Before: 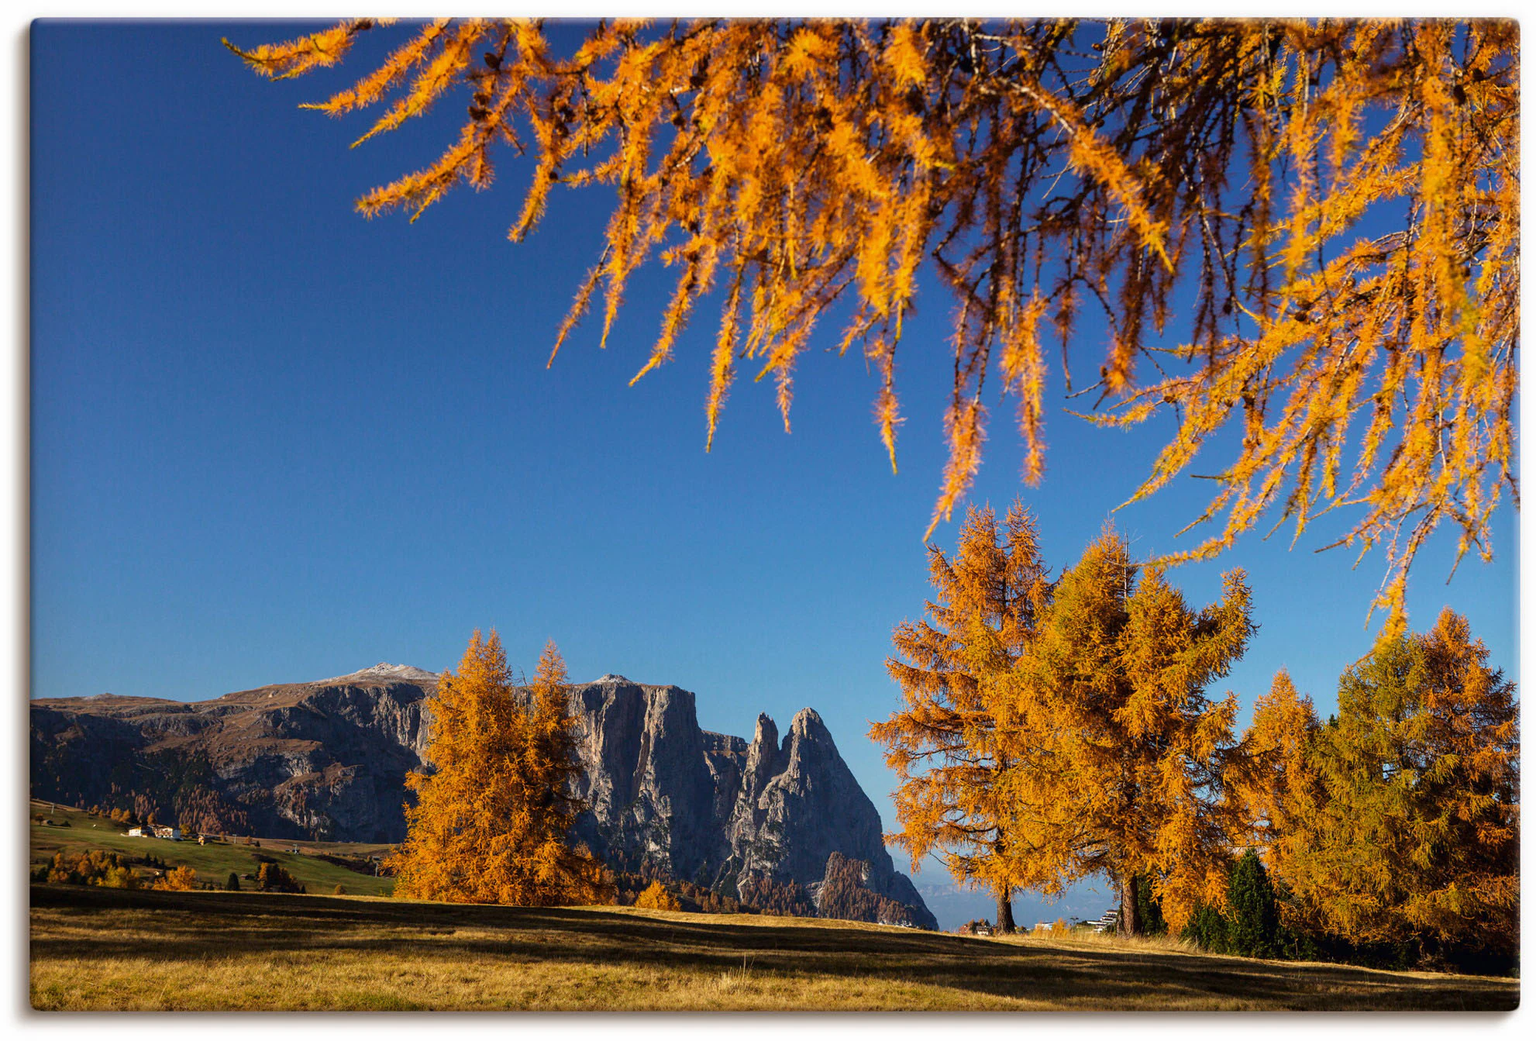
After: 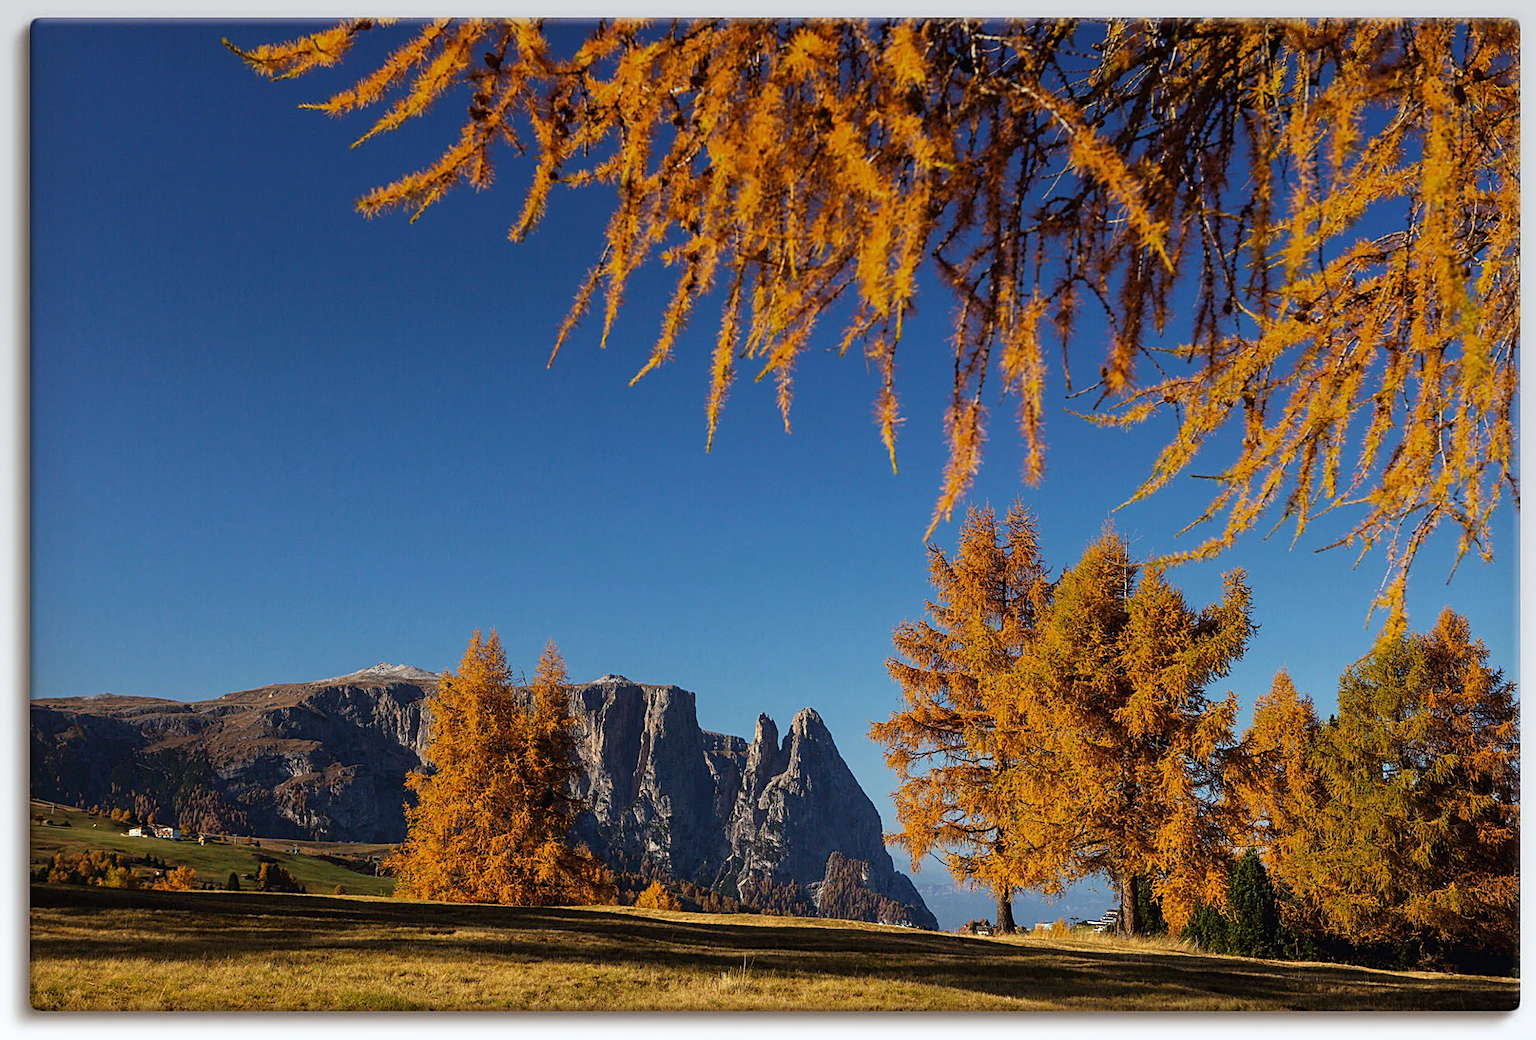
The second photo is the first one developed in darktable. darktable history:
sharpen: on, module defaults
white balance: red 0.982, blue 1.018
exposure: black level correction -0.001, exposure 0.08 EV, compensate highlight preservation false
graduated density: rotation 5.63°, offset 76.9
